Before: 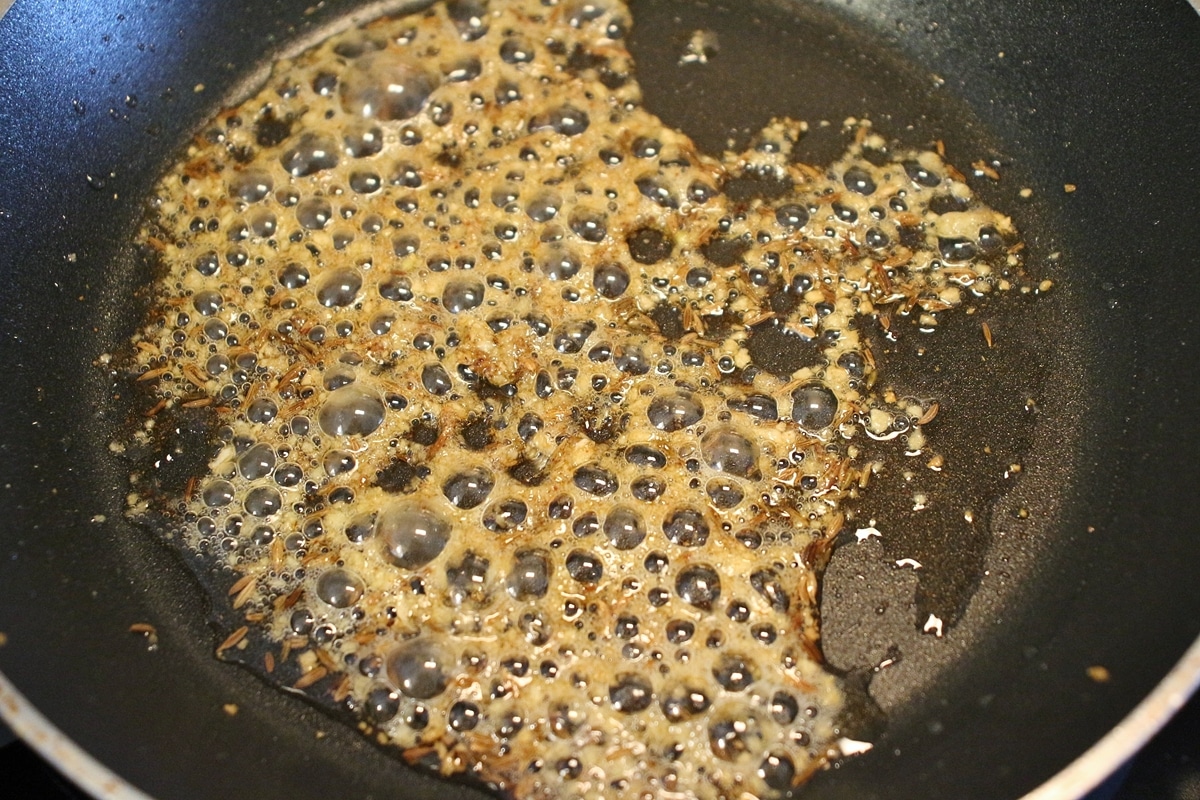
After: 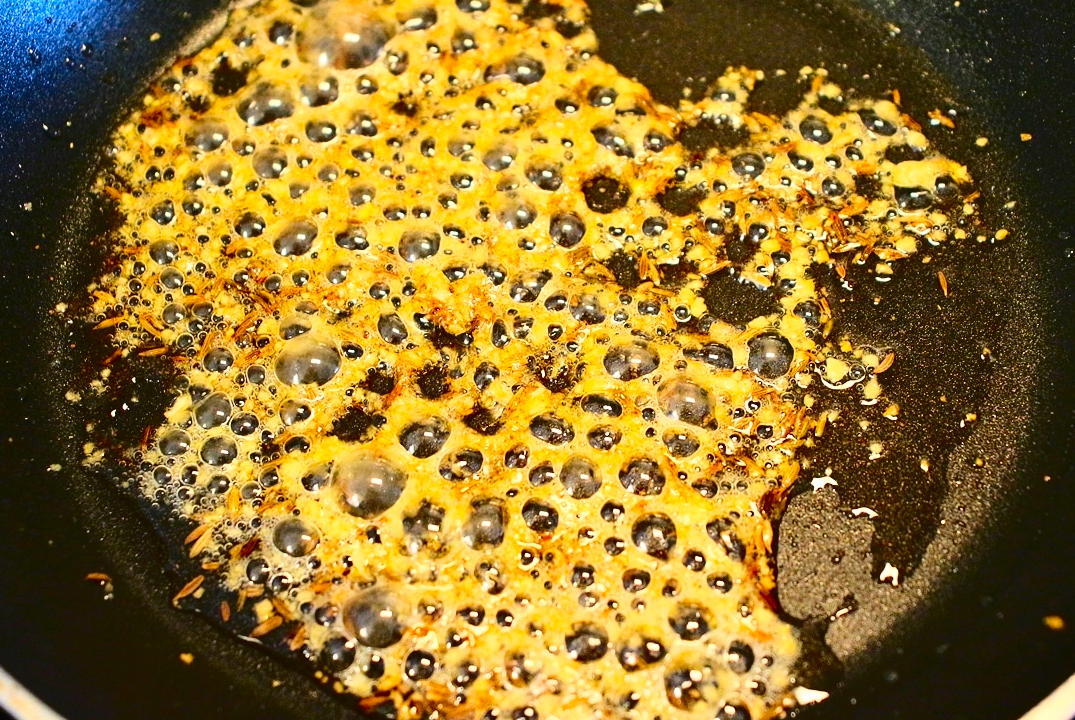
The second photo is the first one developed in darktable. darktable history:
contrast brightness saturation: contrast 0.266, brightness 0.02, saturation 0.873
crop: left 3.703%, top 6.382%, right 6.651%, bottom 3.265%
tone curve: curves: ch0 [(0, 0) (0.003, 0.015) (0.011, 0.019) (0.025, 0.027) (0.044, 0.041) (0.069, 0.055) (0.1, 0.079) (0.136, 0.099) (0.177, 0.149) (0.224, 0.216) (0.277, 0.292) (0.335, 0.383) (0.399, 0.474) (0.468, 0.556) (0.543, 0.632) (0.623, 0.711) (0.709, 0.789) (0.801, 0.871) (0.898, 0.944) (1, 1)], color space Lab, independent channels, preserve colors none
